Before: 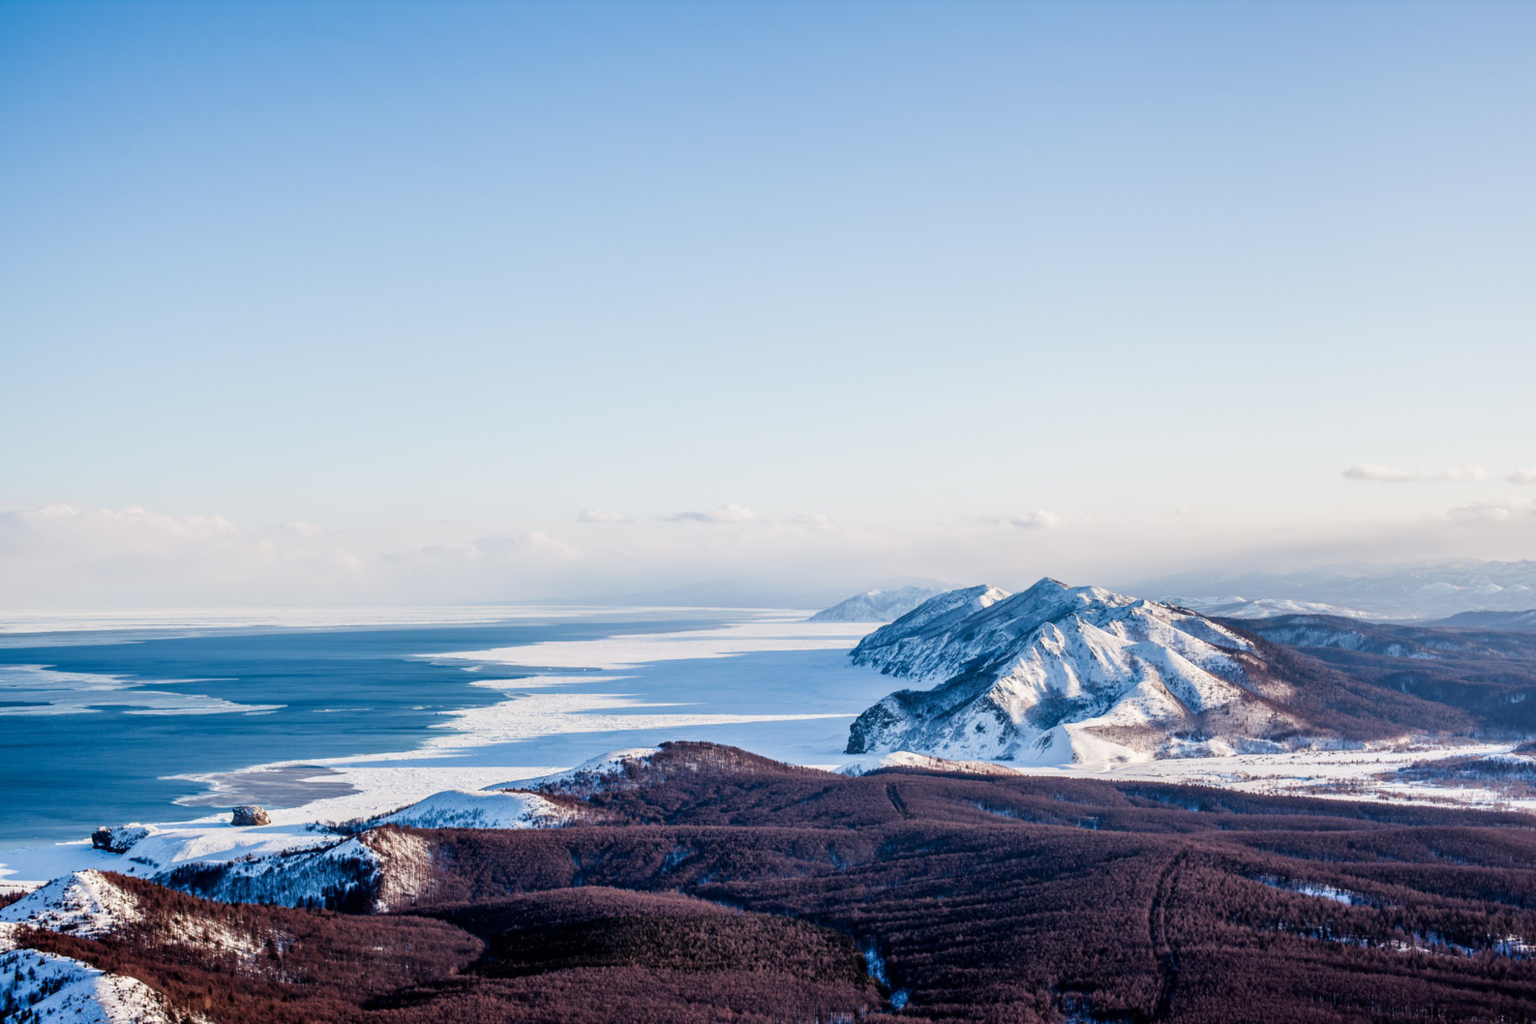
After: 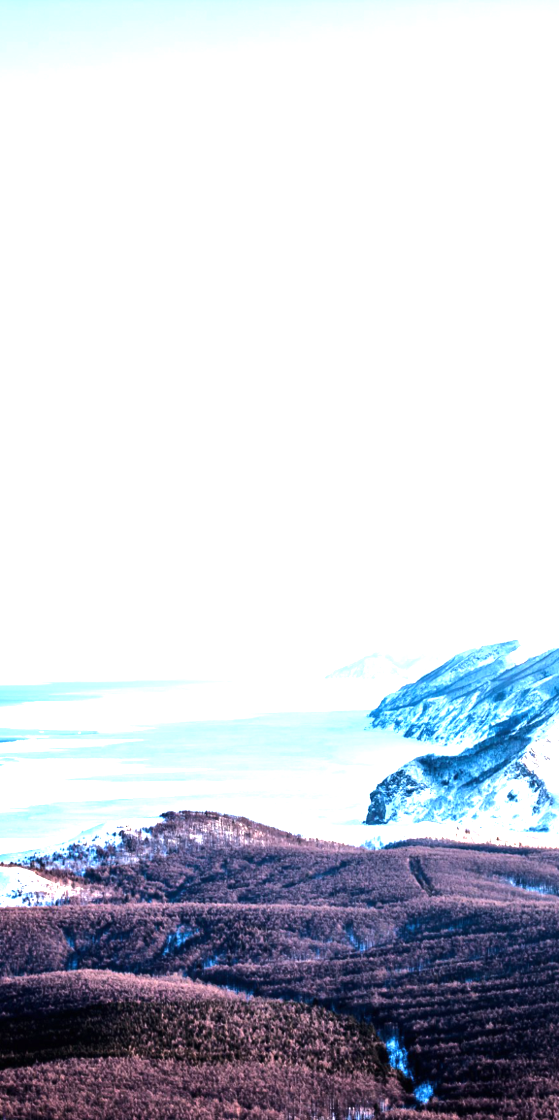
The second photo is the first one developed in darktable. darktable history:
tone equalizer: -8 EV -0.75 EV, -7 EV -0.7 EV, -6 EV -0.6 EV, -5 EV -0.4 EV, -3 EV 0.4 EV, -2 EV 0.6 EV, -1 EV 0.7 EV, +0 EV 0.75 EV, edges refinement/feathering 500, mask exposure compensation -1.57 EV, preserve details no
crop: left 33.36%, right 33.36%
exposure: black level correction 0, exposure 1.3 EV, compensate exposure bias true, compensate highlight preservation false
